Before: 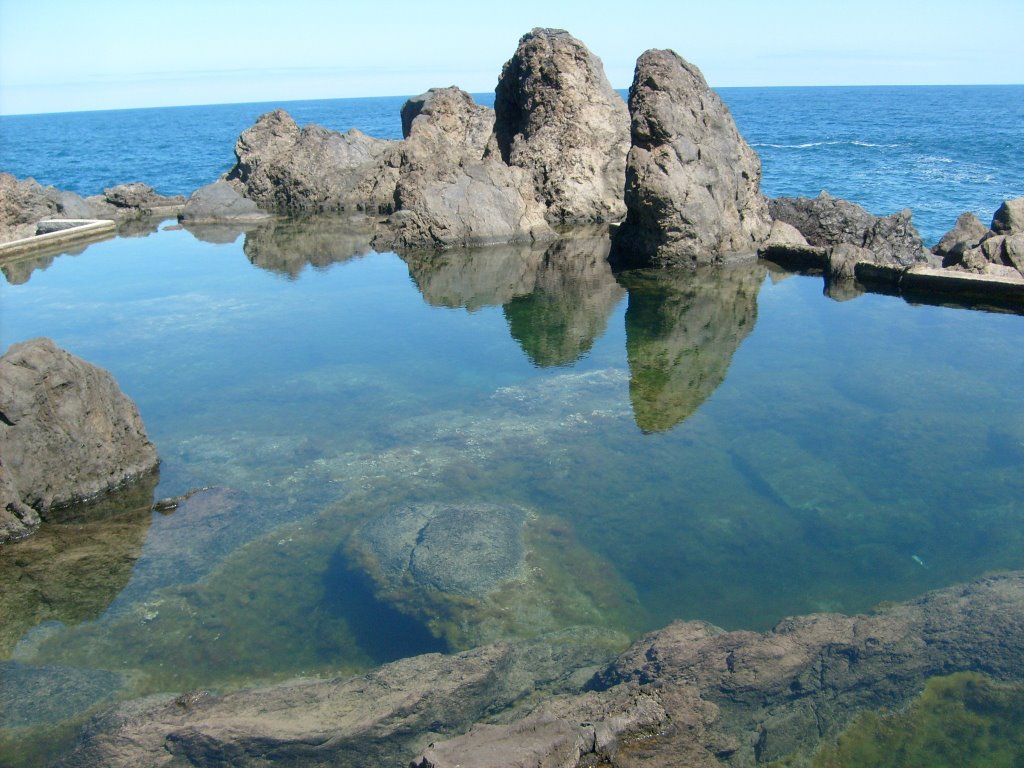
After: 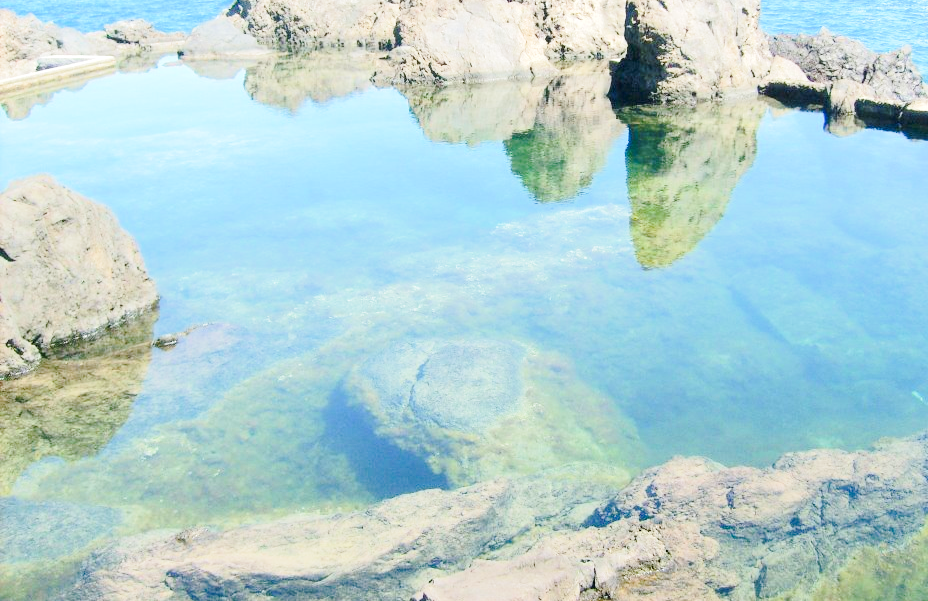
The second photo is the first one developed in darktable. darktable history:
tone curve: curves: ch0 [(0, 0) (0.035, 0.017) (0.131, 0.108) (0.279, 0.279) (0.476, 0.554) (0.617, 0.693) (0.704, 0.77) (0.801, 0.854) (0.895, 0.927) (1, 0.976)]; ch1 [(0, 0) (0.318, 0.278) (0.444, 0.427) (0.493, 0.488) (0.504, 0.497) (0.537, 0.538) (0.594, 0.616) (0.746, 0.764) (1, 1)]; ch2 [(0, 0) (0.316, 0.292) (0.381, 0.37) (0.423, 0.448) (0.476, 0.482) (0.502, 0.495) (0.529, 0.547) (0.583, 0.608) (0.639, 0.657) (0.7, 0.7) (0.861, 0.808) (1, 0.951)], preserve colors none
tone equalizer: -8 EV 1.99 EV, -7 EV 1.99 EV, -6 EV 1.98 EV, -5 EV 2 EV, -4 EV 1.99 EV, -3 EV 1.48 EV, -2 EV 0.978 EV, -1 EV 0.516 EV, edges refinement/feathering 500, mask exposure compensation -1.57 EV, preserve details no
crop: top 21.395%, right 9.317%, bottom 0.247%
